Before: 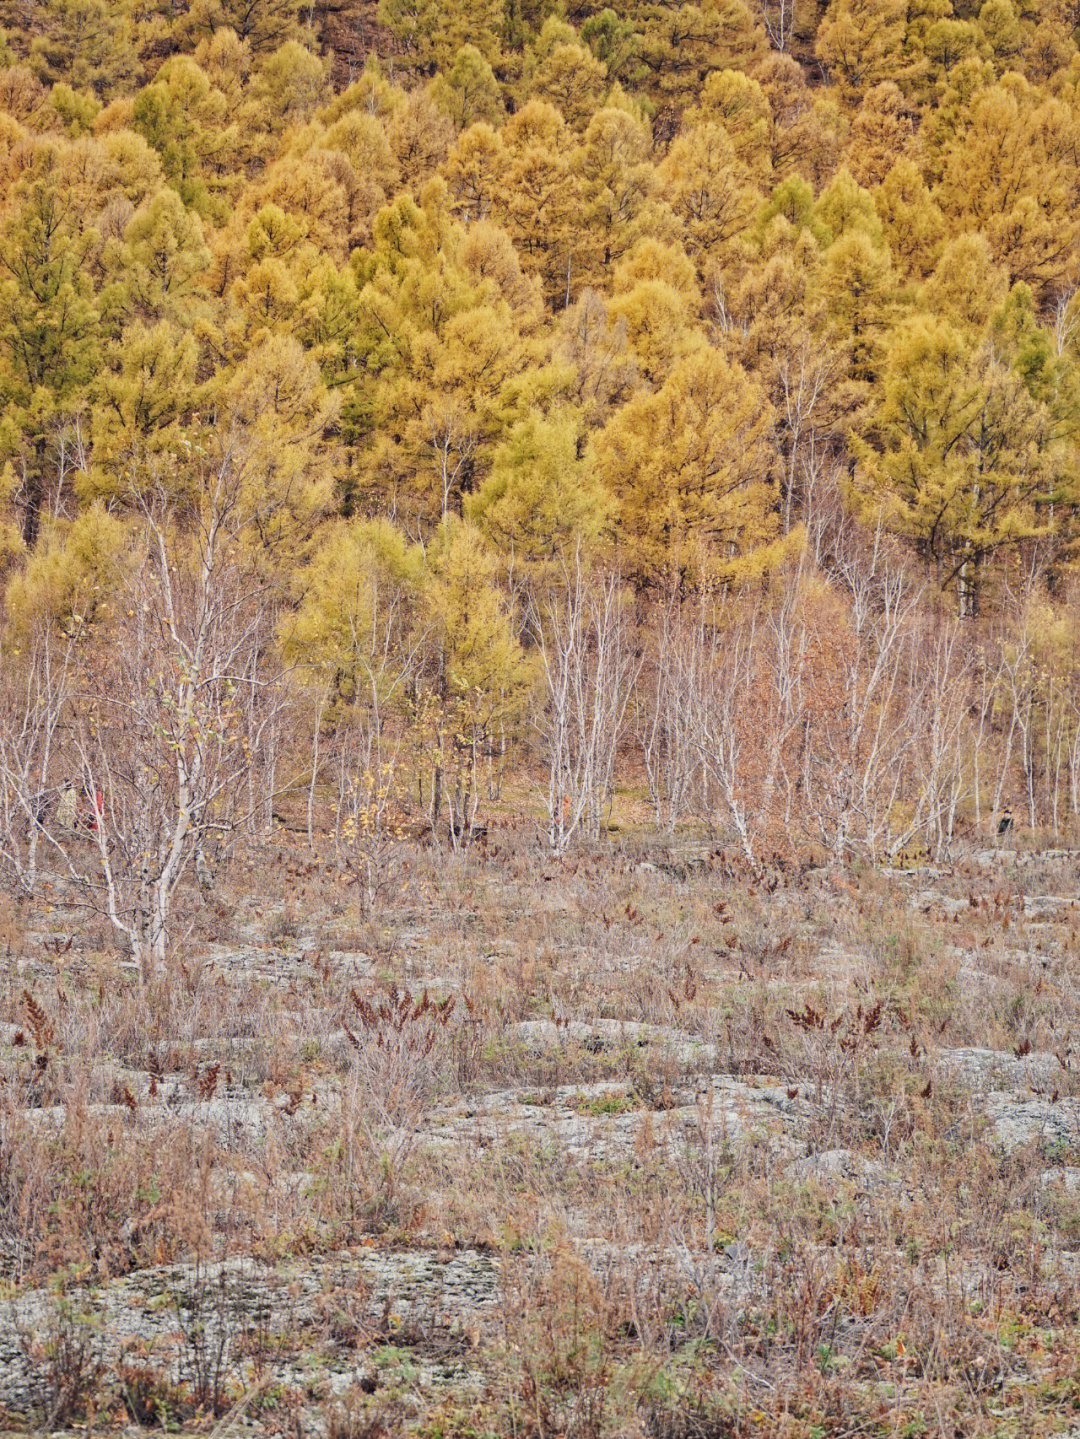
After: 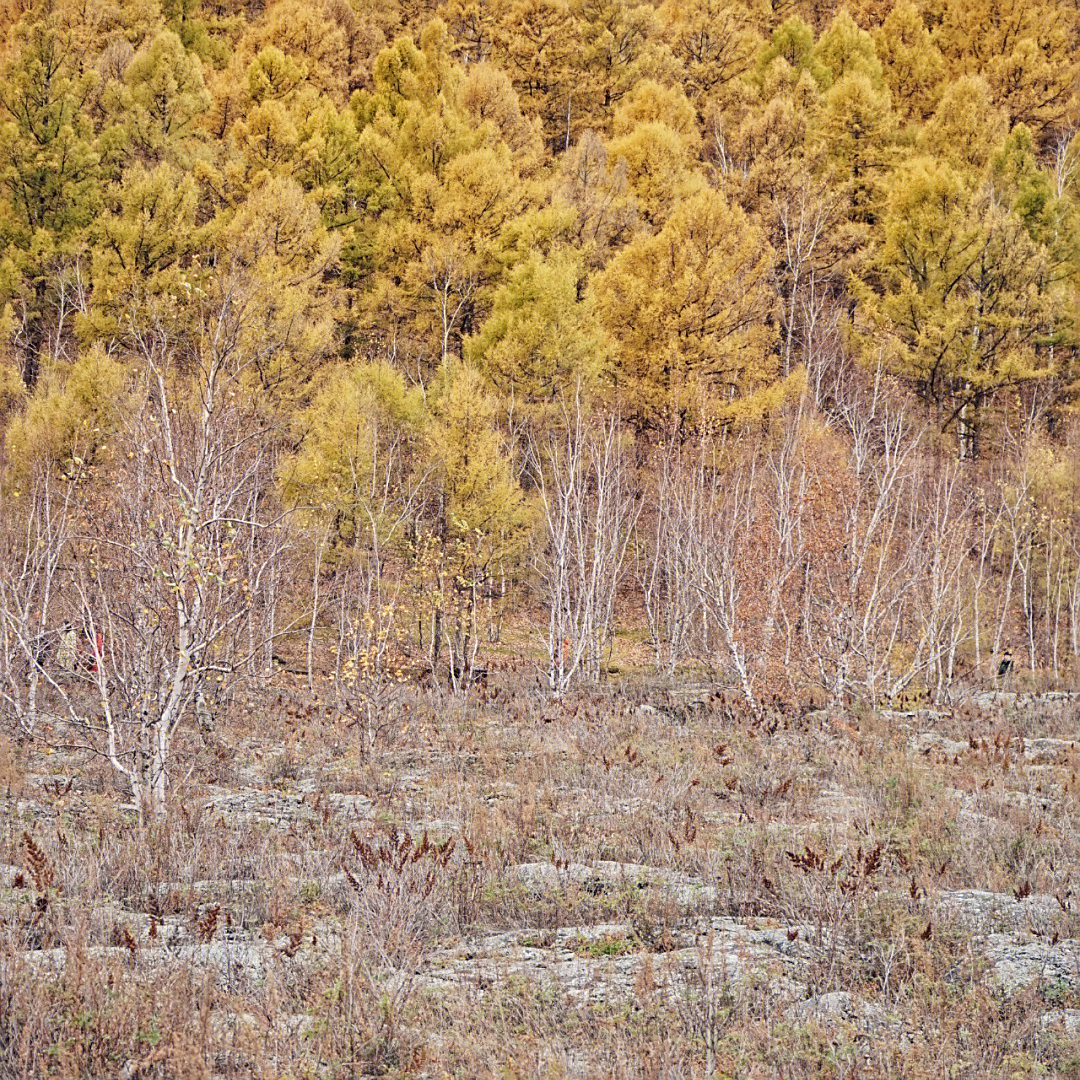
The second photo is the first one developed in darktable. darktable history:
crop: top 11.032%, bottom 13.908%
local contrast: highlights 101%, shadows 100%, detail 120%, midtone range 0.2
sharpen: on, module defaults
